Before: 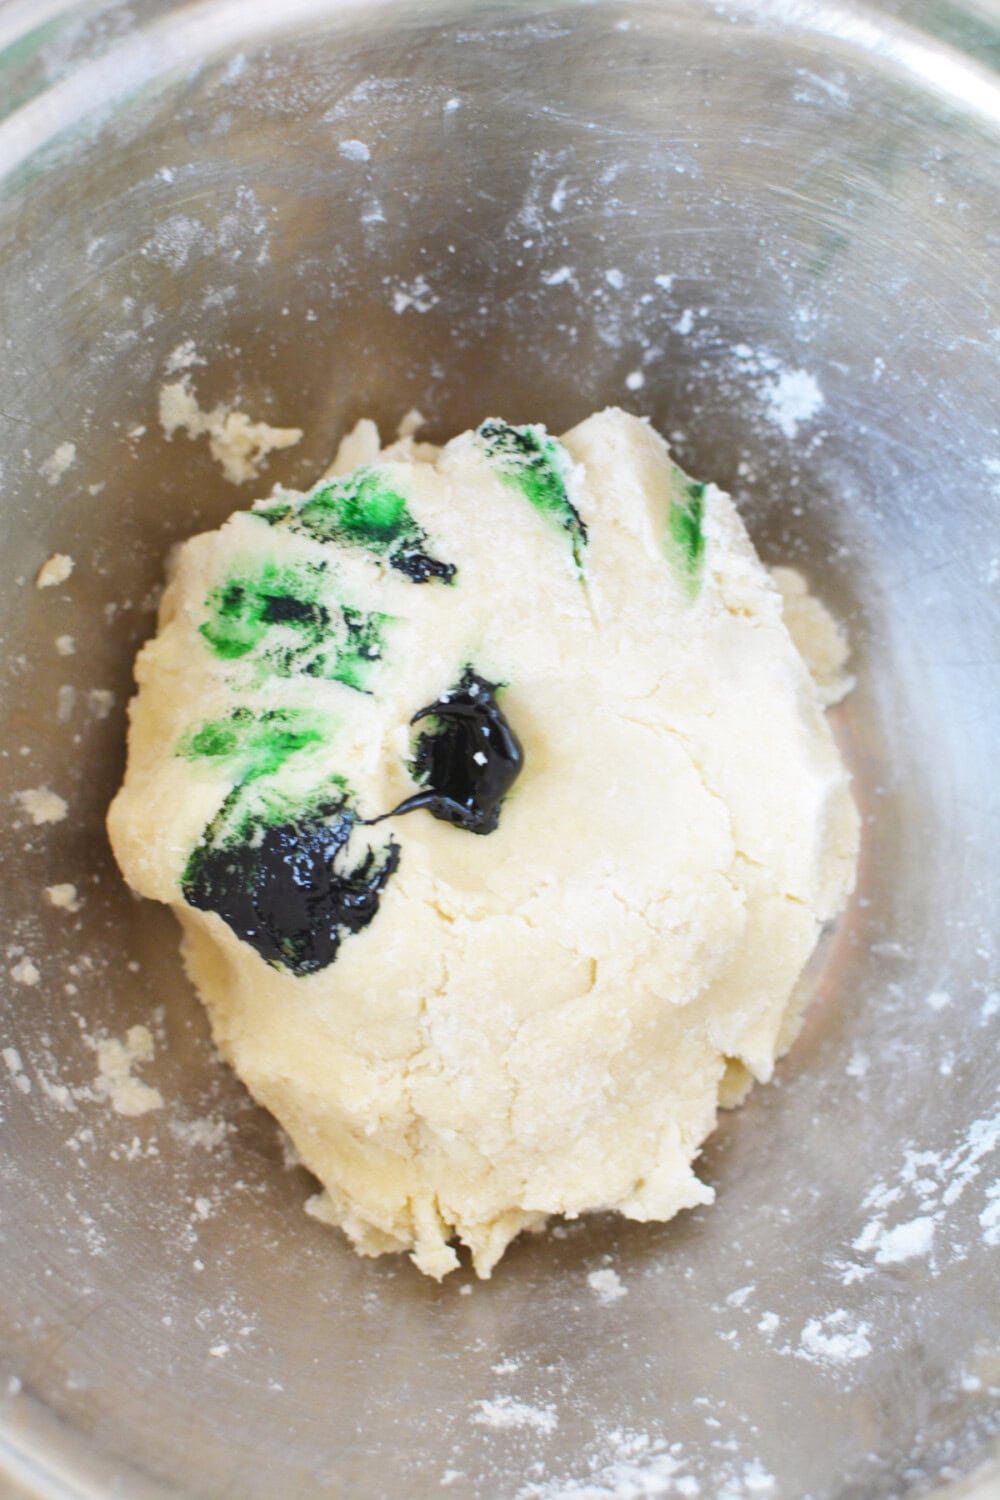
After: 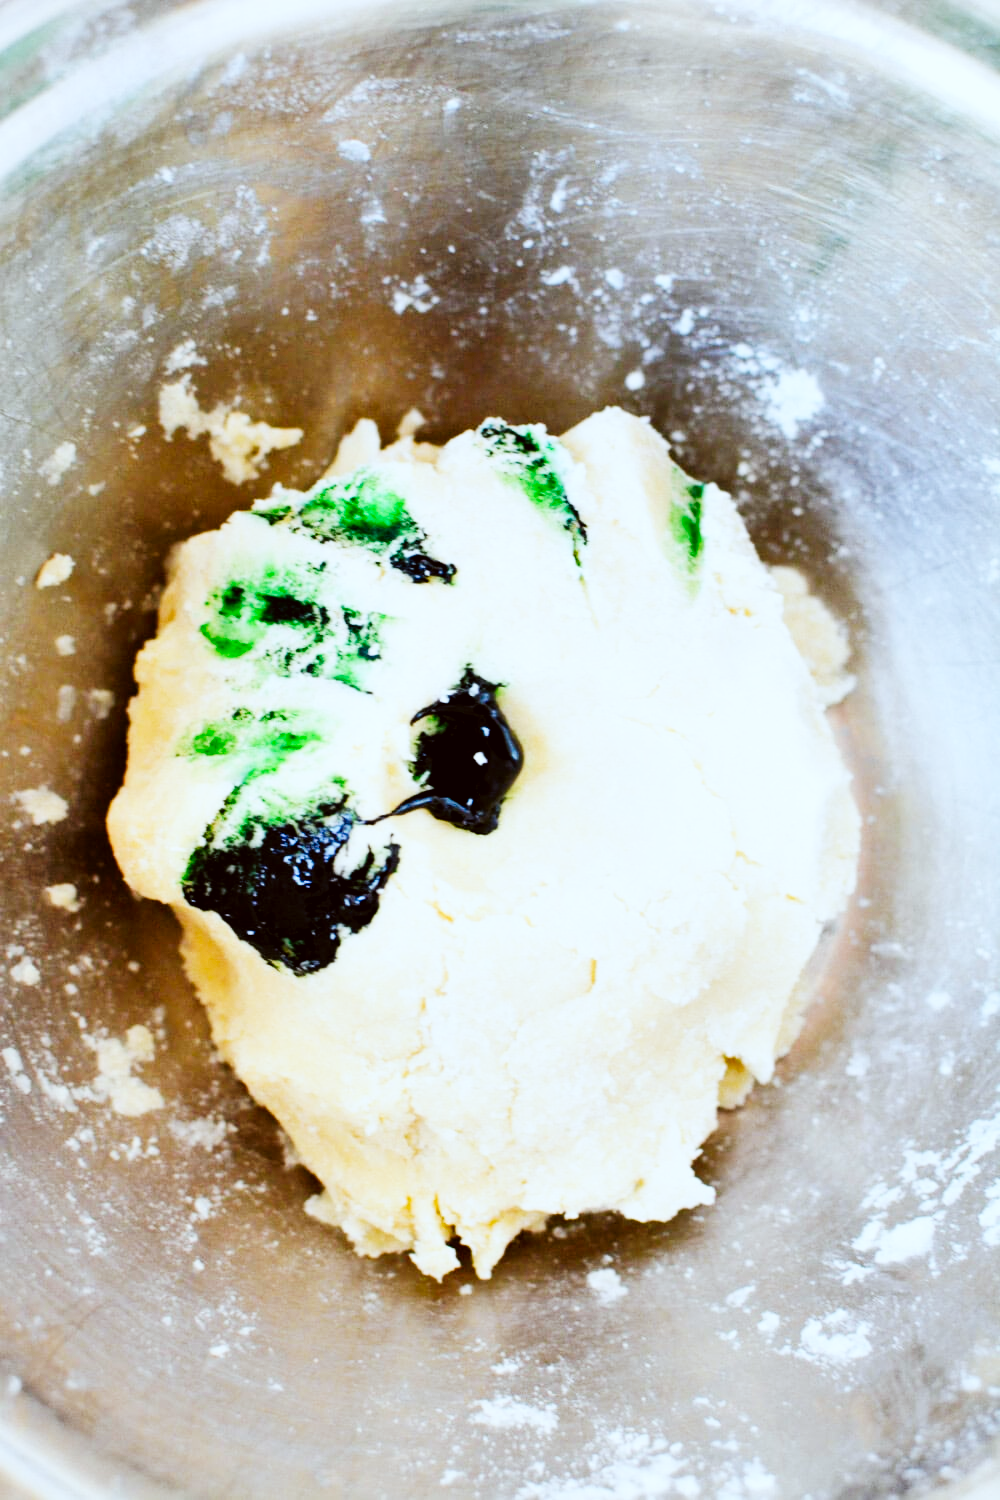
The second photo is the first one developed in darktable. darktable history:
color correction: highlights a* -3.28, highlights b* -6.24, shadows a* 3.1, shadows b* 5.19
shadows and highlights: shadows -88.03, highlights -35.45, shadows color adjustment 99.15%, highlights color adjustment 0%, soften with gaussian
tone curve: curves: ch0 [(0, 0) (0.003, 0.002) (0.011, 0.002) (0.025, 0.002) (0.044, 0.002) (0.069, 0.002) (0.1, 0.003) (0.136, 0.008) (0.177, 0.03) (0.224, 0.058) (0.277, 0.139) (0.335, 0.233) (0.399, 0.363) (0.468, 0.506) (0.543, 0.649) (0.623, 0.781) (0.709, 0.88) (0.801, 0.956) (0.898, 0.994) (1, 1)], preserve colors none
filmic rgb: white relative exposure 3.8 EV, hardness 4.35
